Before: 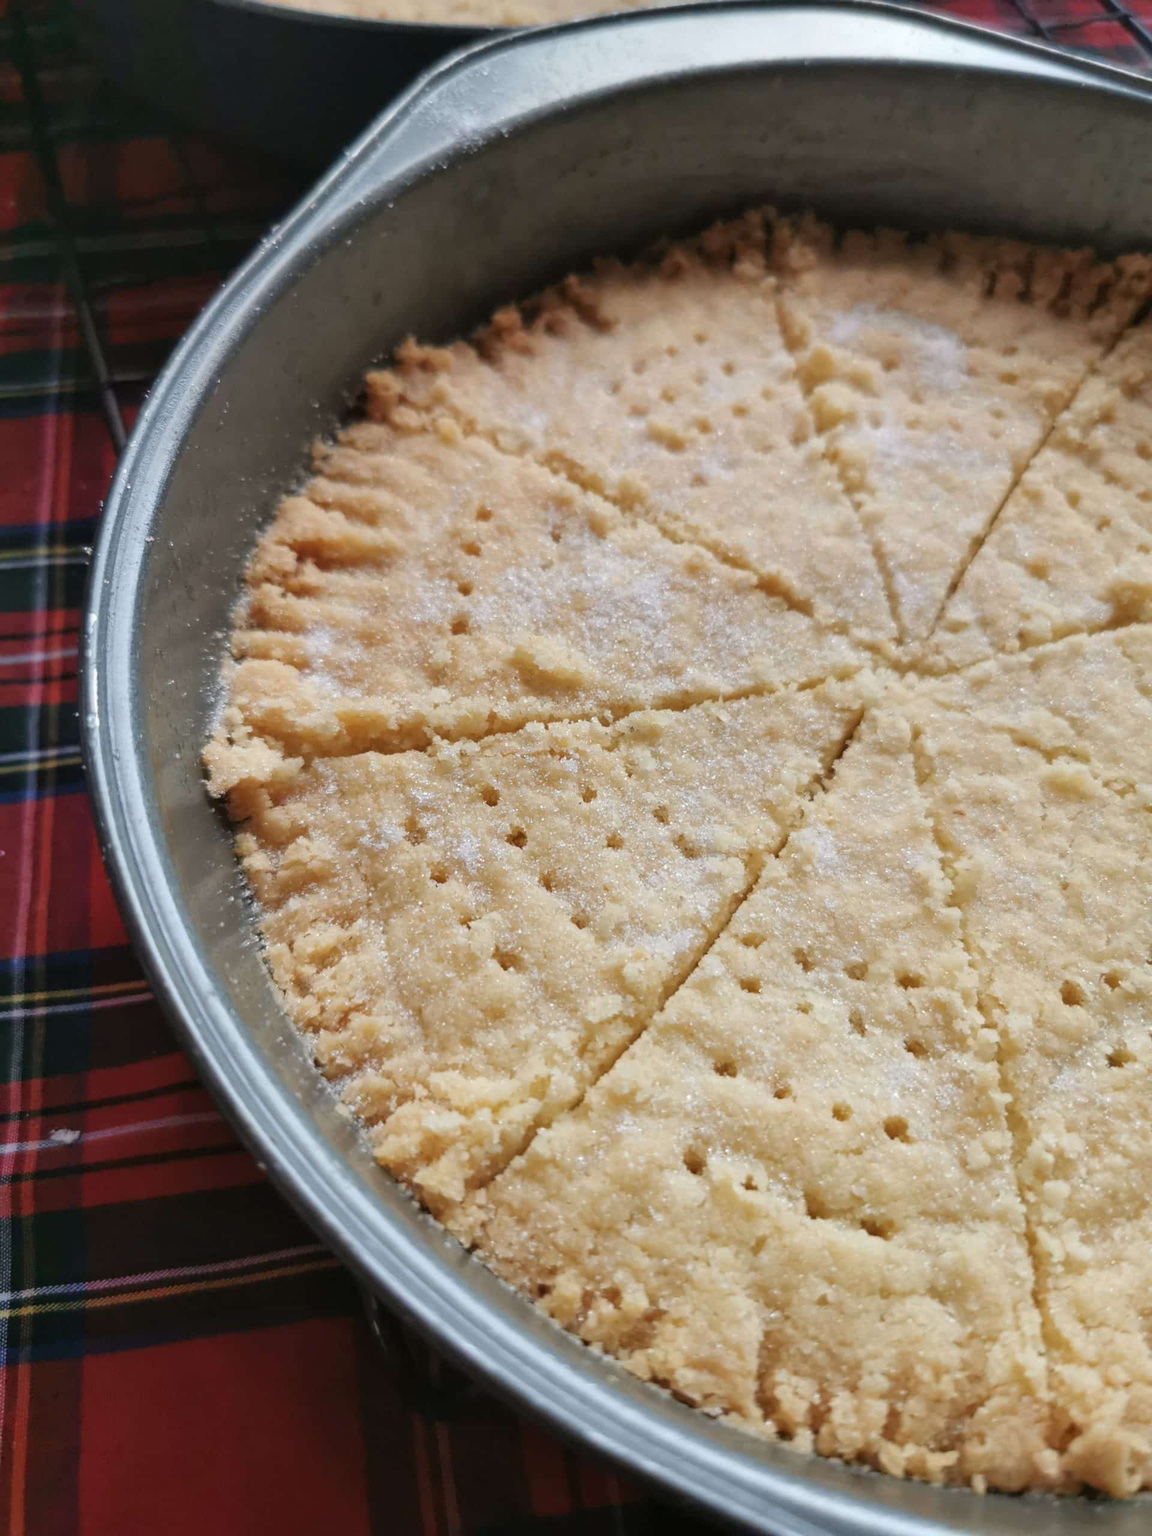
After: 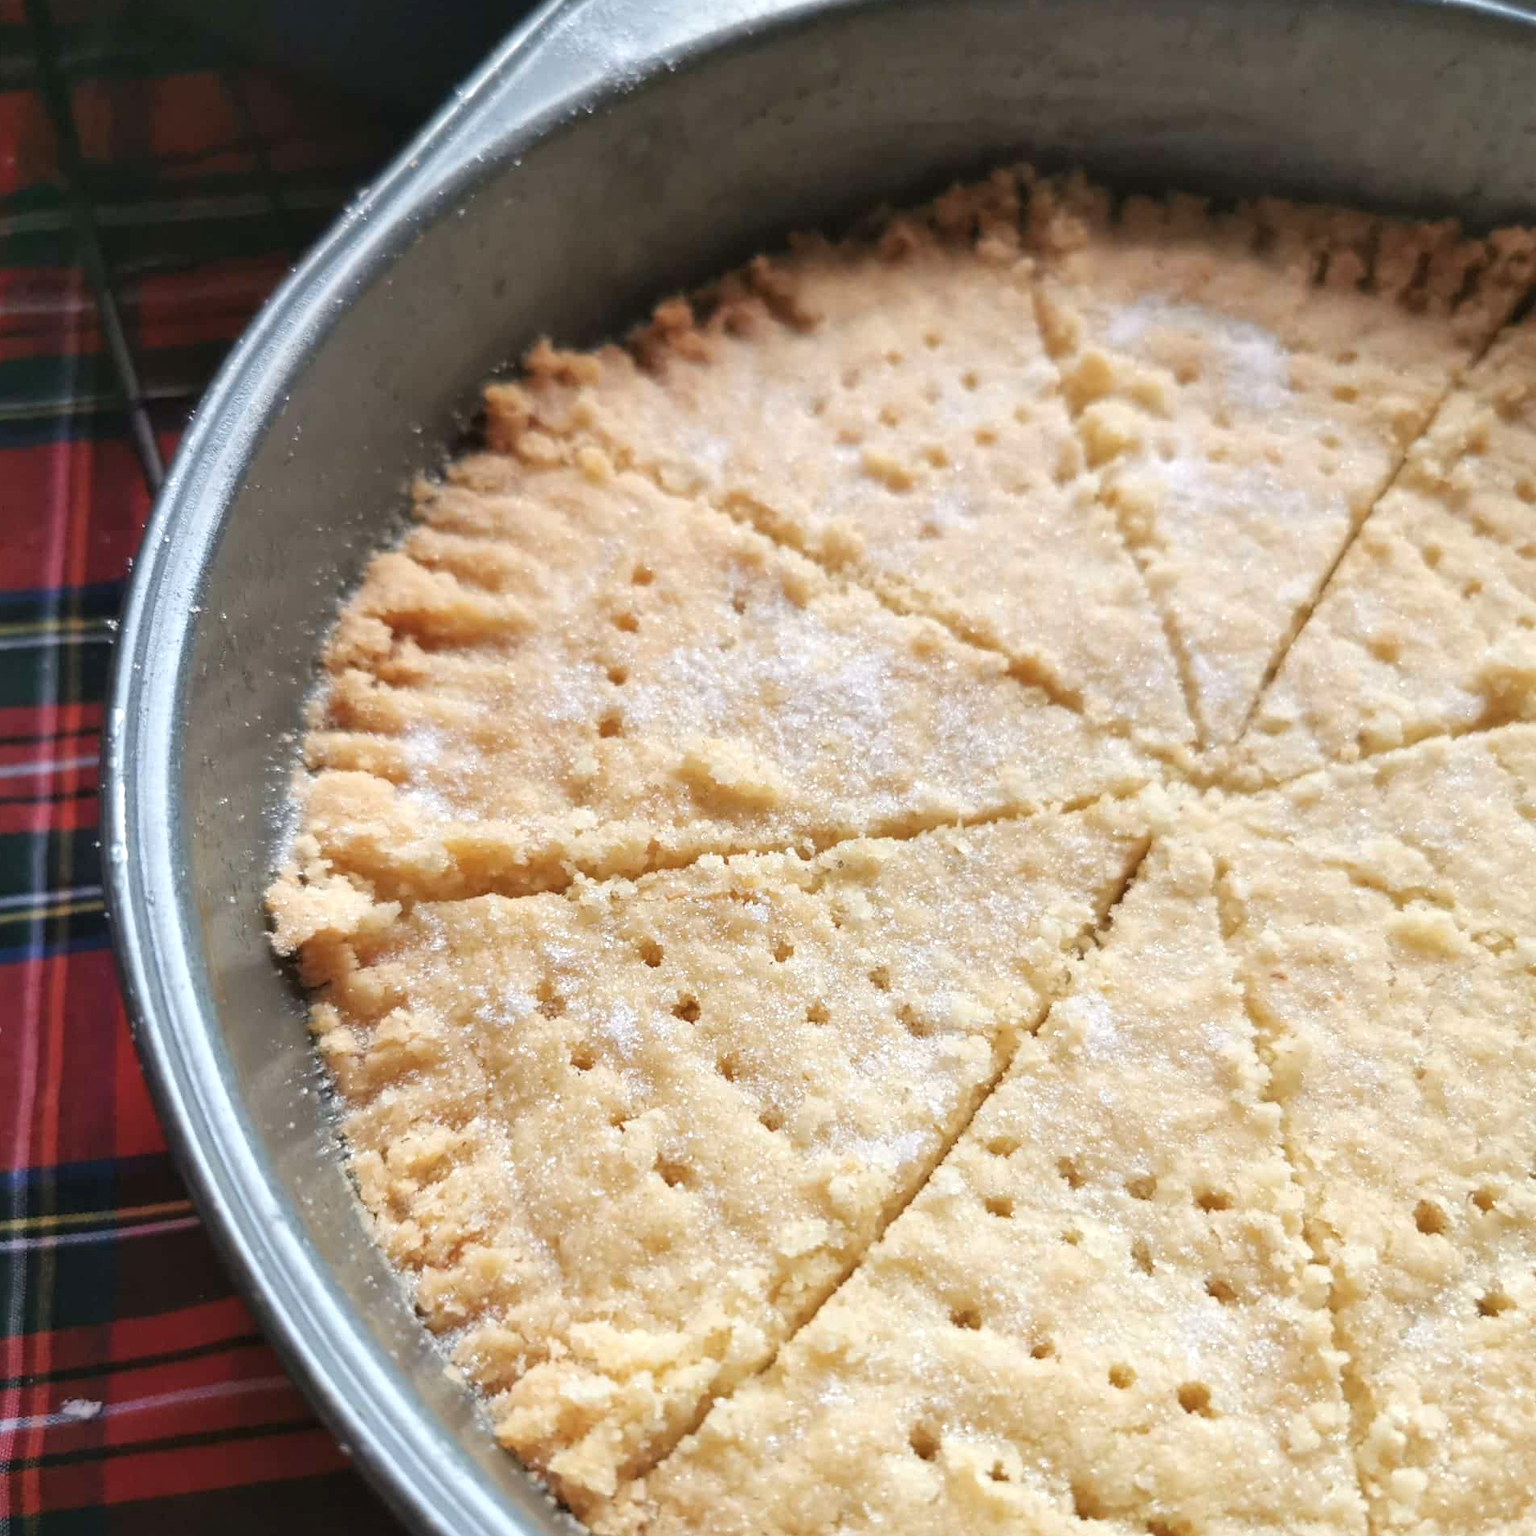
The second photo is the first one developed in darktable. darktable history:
crop: left 0.387%, top 5.469%, bottom 19.809%
exposure: black level correction 0, exposure 0.5 EV, compensate highlight preservation false
